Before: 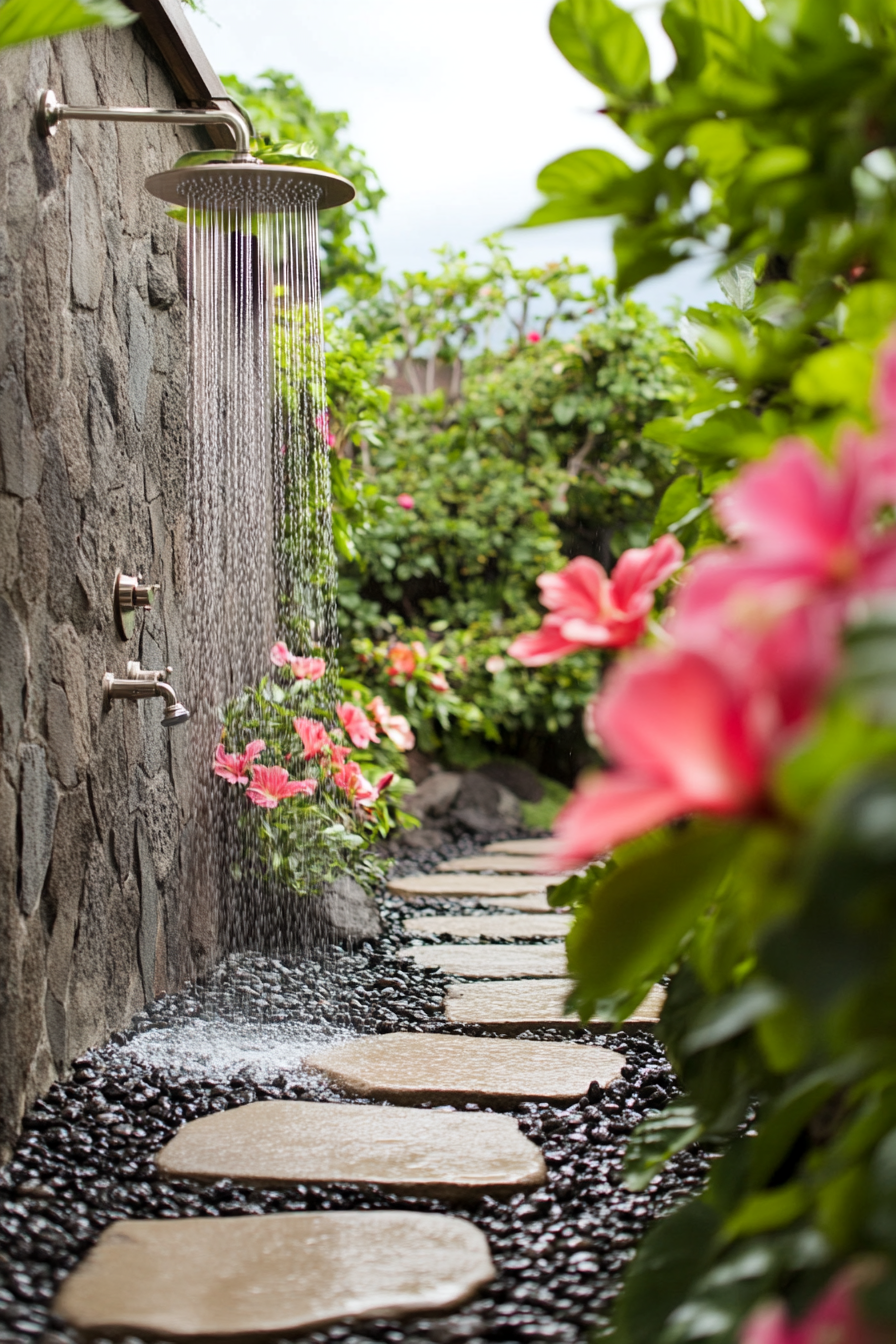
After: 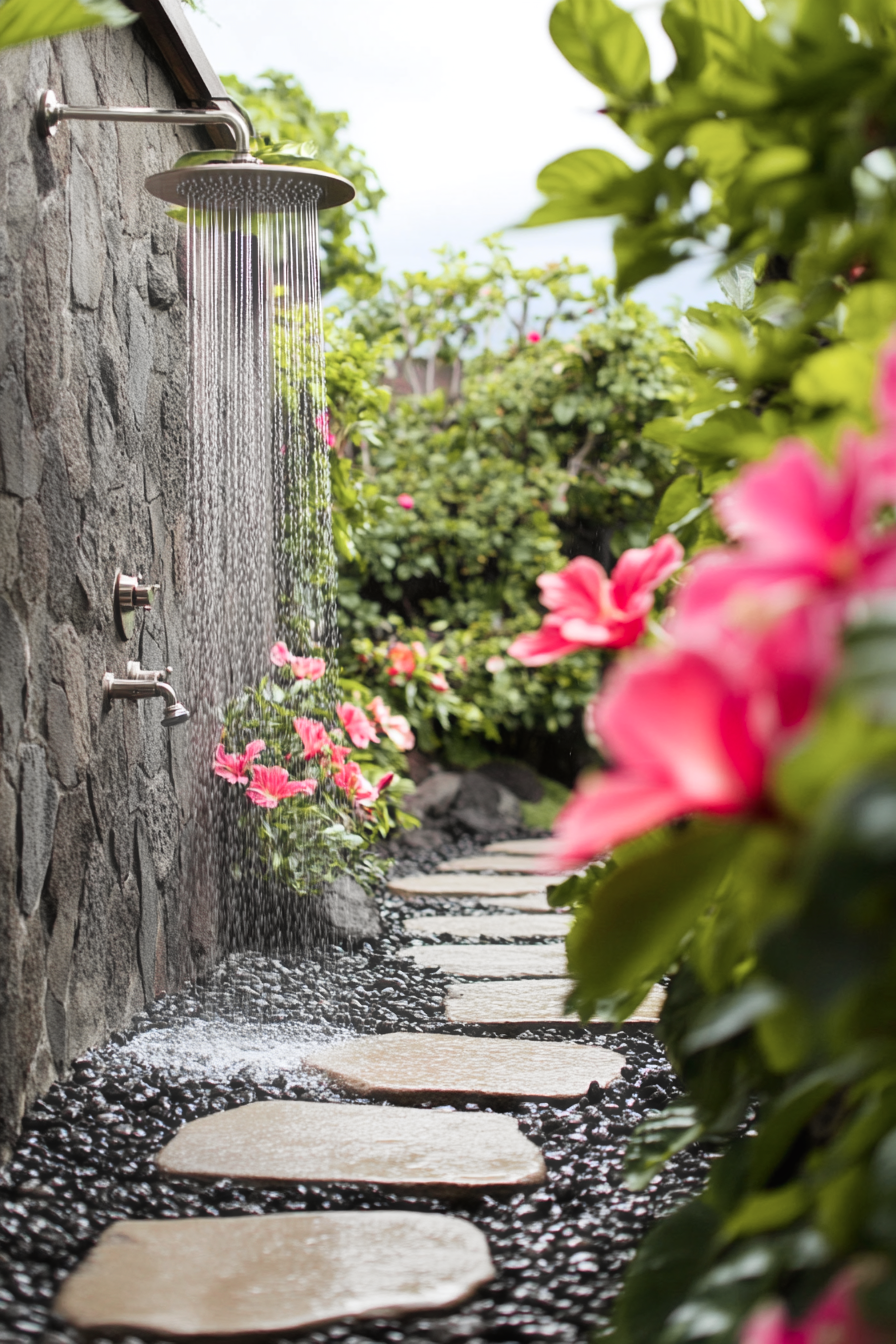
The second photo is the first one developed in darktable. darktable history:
tone curve: curves: ch0 [(0, 0.012) (0.056, 0.046) (0.218, 0.213) (0.606, 0.62) (0.82, 0.846) (1, 1)]; ch1 [(0, 0) (0.226, 0.261) (0.403, 0.437) (0.469, 0.472) (0.495, 0.499) (0.508, 0.503) (0.545, 0.555) (0.59, 0.598) (0.686, 0.728) (1, 1)]; ch2 [(0, 0) (0.269, 0.299) (0.459, 0.45) (0.498, 0.499) (0.523, 0.512) (0.568, 0.558) (0.634, 0.617) (0.698, 0.677) (0.806, 0.769) (1, 1)], color space Lab, independent channels, preserve colors none
haze removal: strength -0.064, compatibility mode true, adaptive false
